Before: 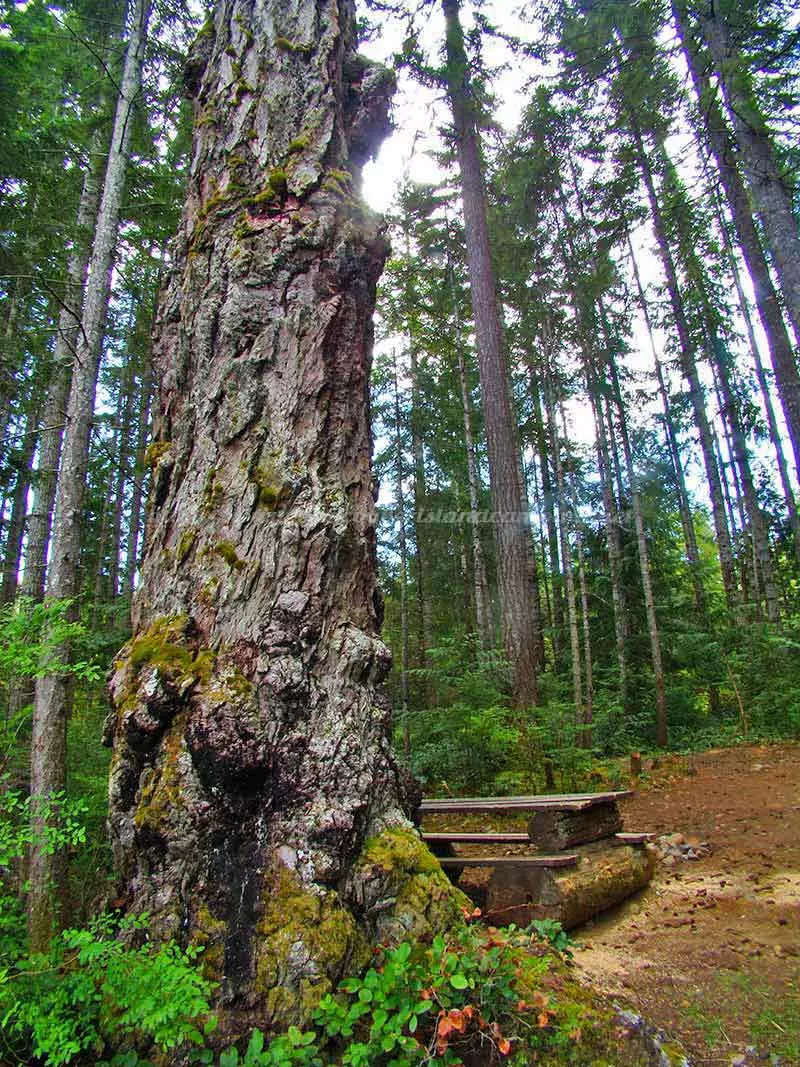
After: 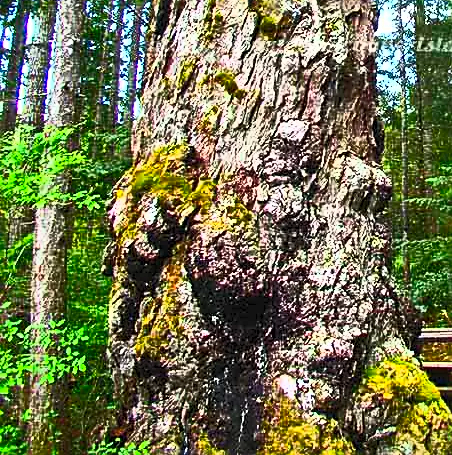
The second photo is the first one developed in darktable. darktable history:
crop: top 44.174%, right 43.48%, bottom 13.092%
contrast brightness saturation: contrast 0.81, brightness 0.605, saturation 0.606
sharpen: on, module defaults
